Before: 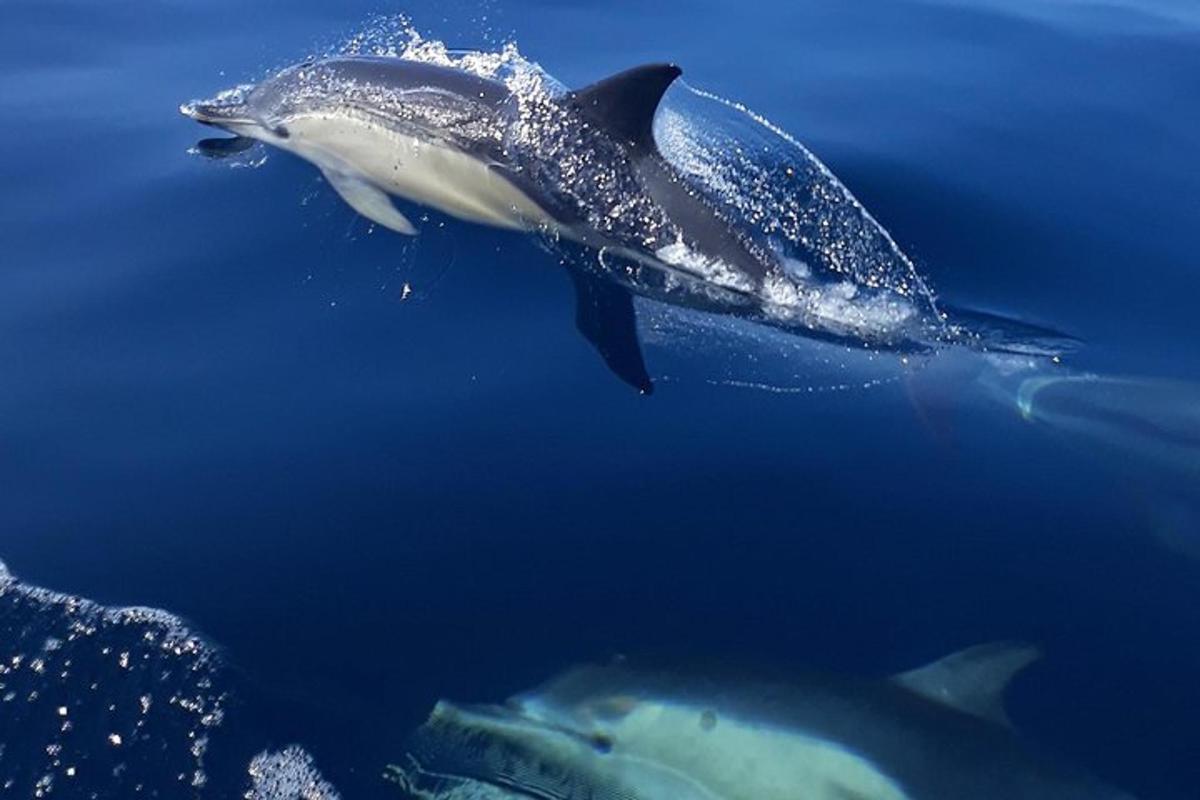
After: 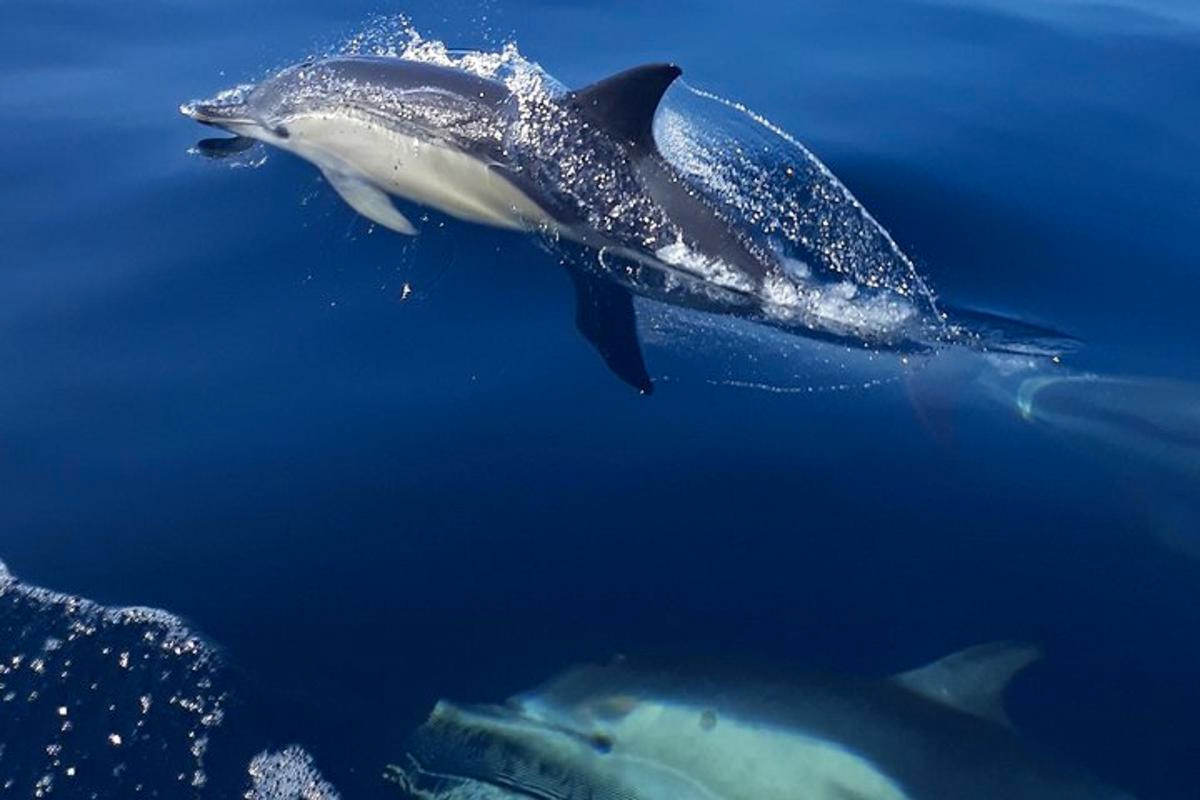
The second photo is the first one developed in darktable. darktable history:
color zones: curves: ch0 [(0, 0.5) (0.143, 0.5) (0.286, 0.5) (0.429, 0.5) (0.571, 0.5) (0.714, 0.476) (0.857, 0.5) (1, 0.5)]; ch2 [(0, 0.5) (0.143, 0.5) (0.286, 0.5) (0.429, 0.5) (0.571, 0.5) (0.714, 0.487) (0.857, 0.5) (1, 0.5)]
exposure: compensate exposure bias true, compensate highlight preservation false
